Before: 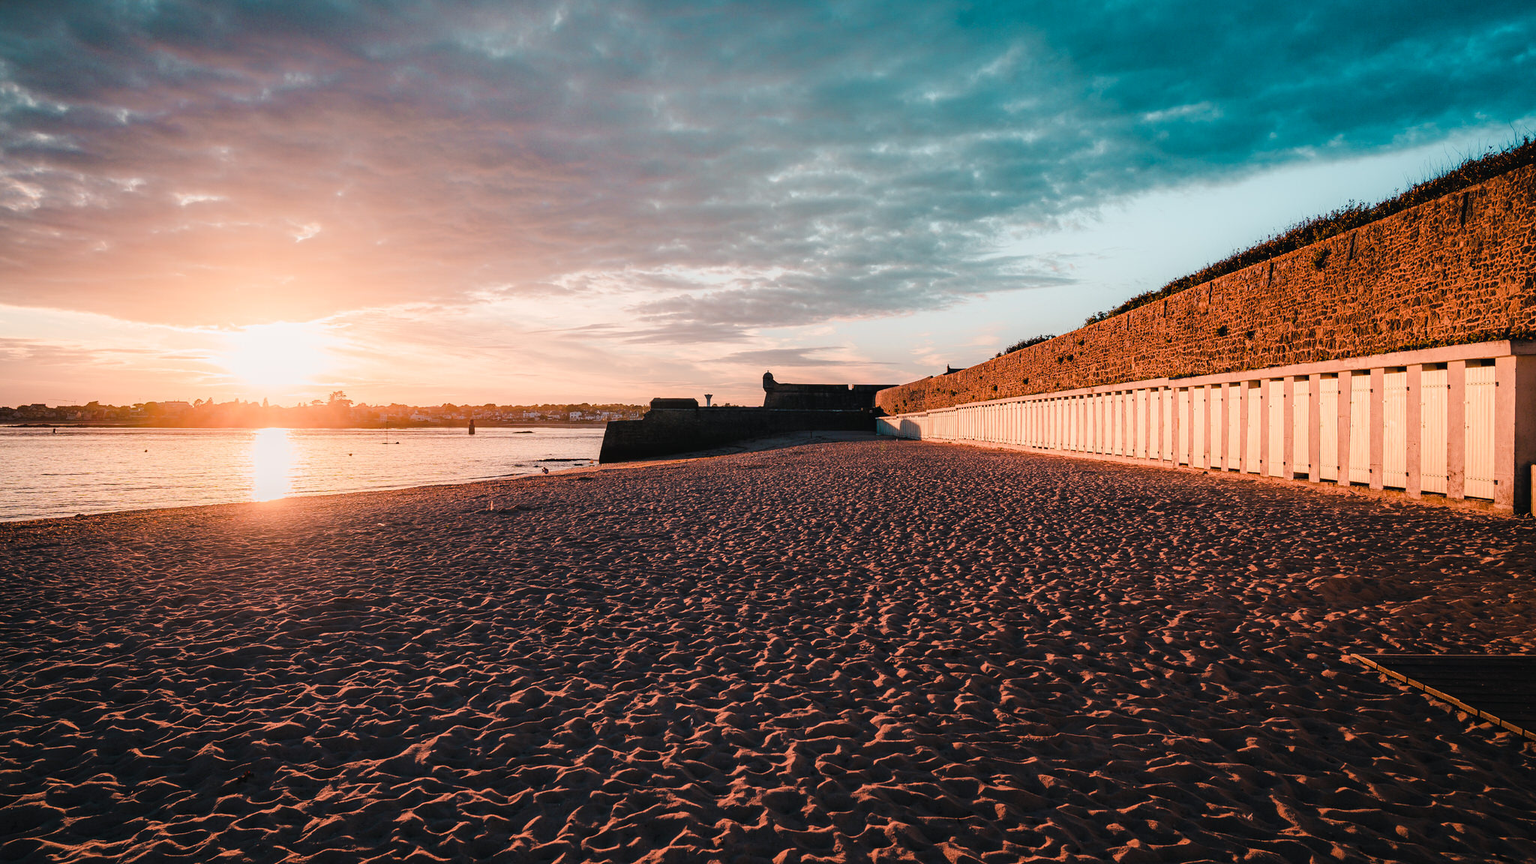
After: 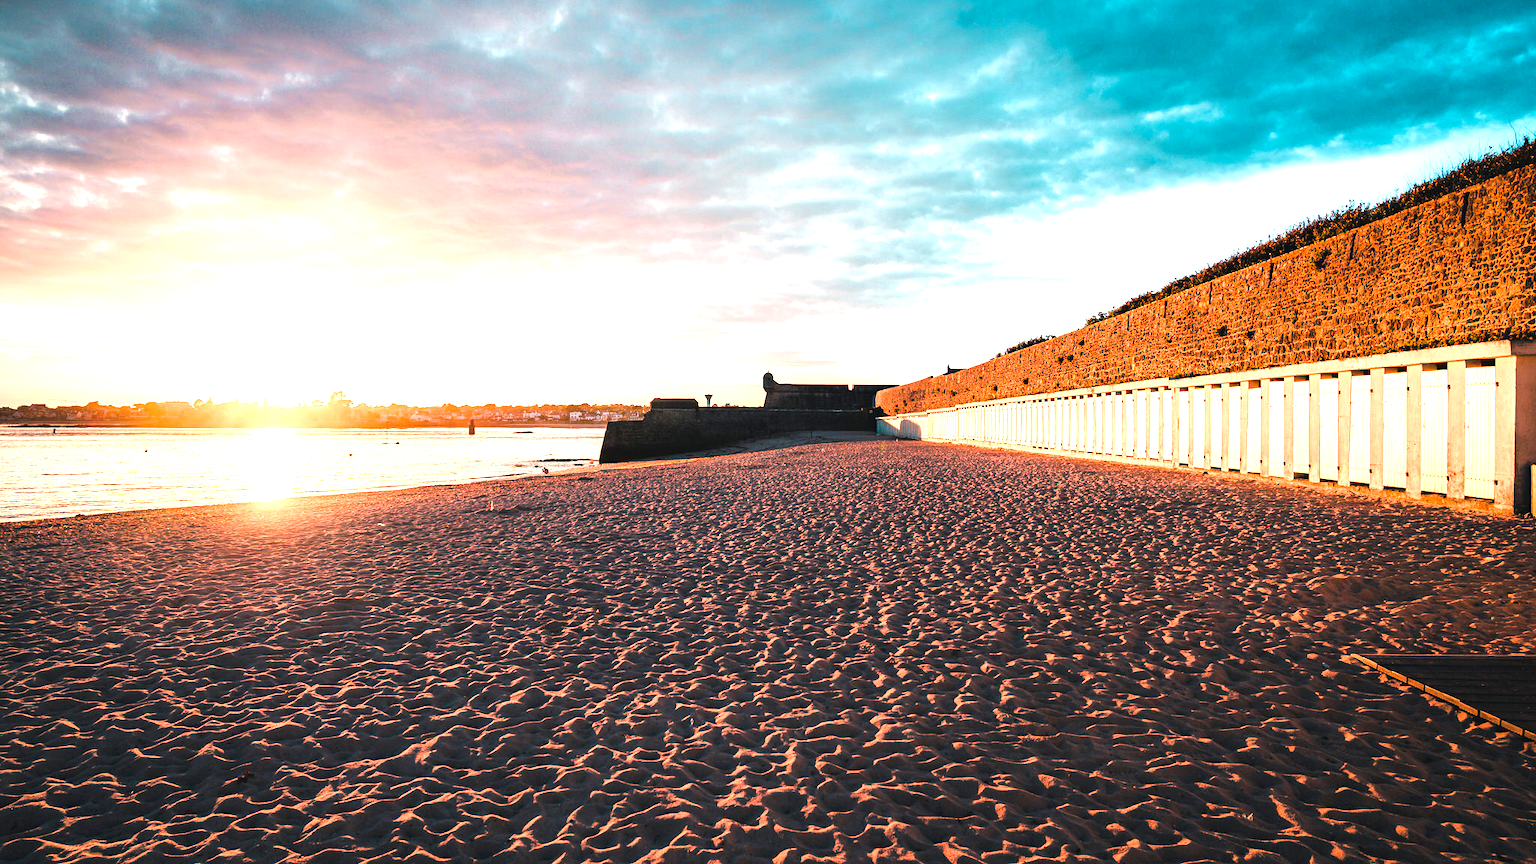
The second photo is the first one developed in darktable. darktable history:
exposure: black level correction 0.001, exposure 1.398 EV, compensate highlight preservation false
color zones: curves: ch1 [(0, 0.525) (0.143, 0.556) (0.286, 0.52) (0.429, 0.5) (0.571, 0.5) (0.714, 0.5) (0.857, 0.503) (1, 0.525)]
